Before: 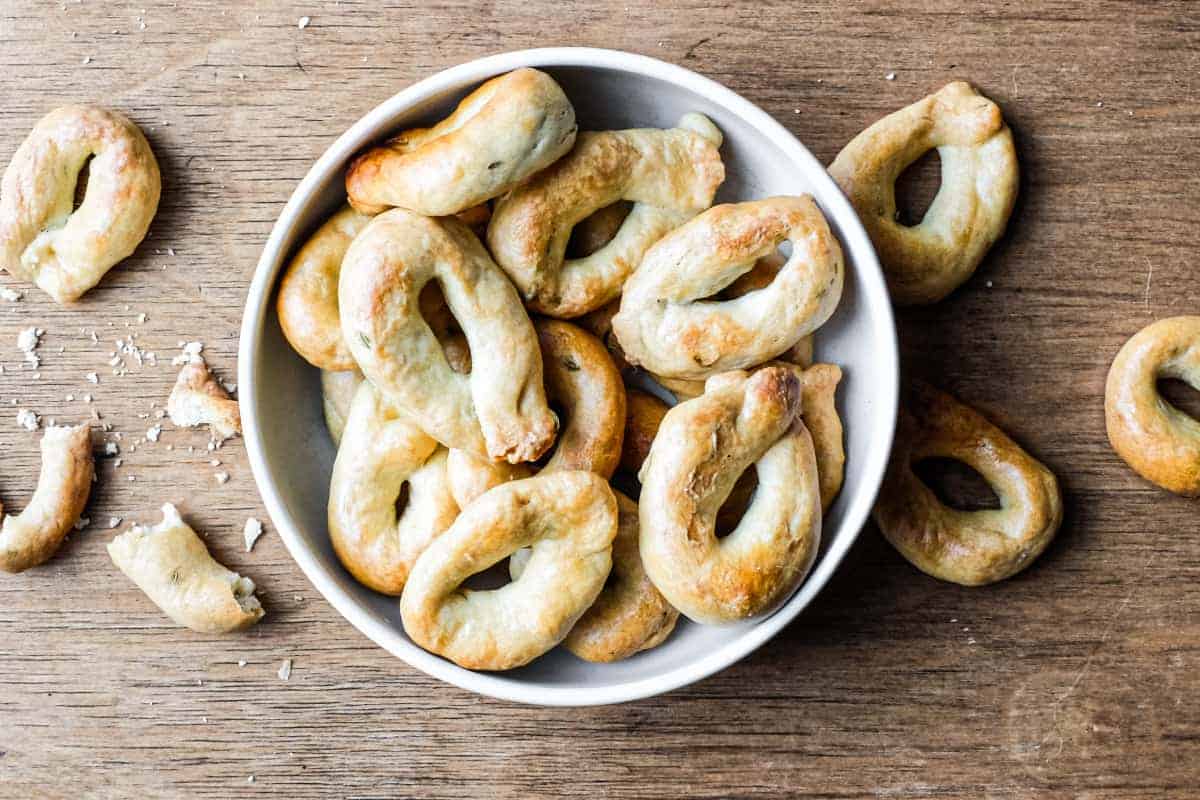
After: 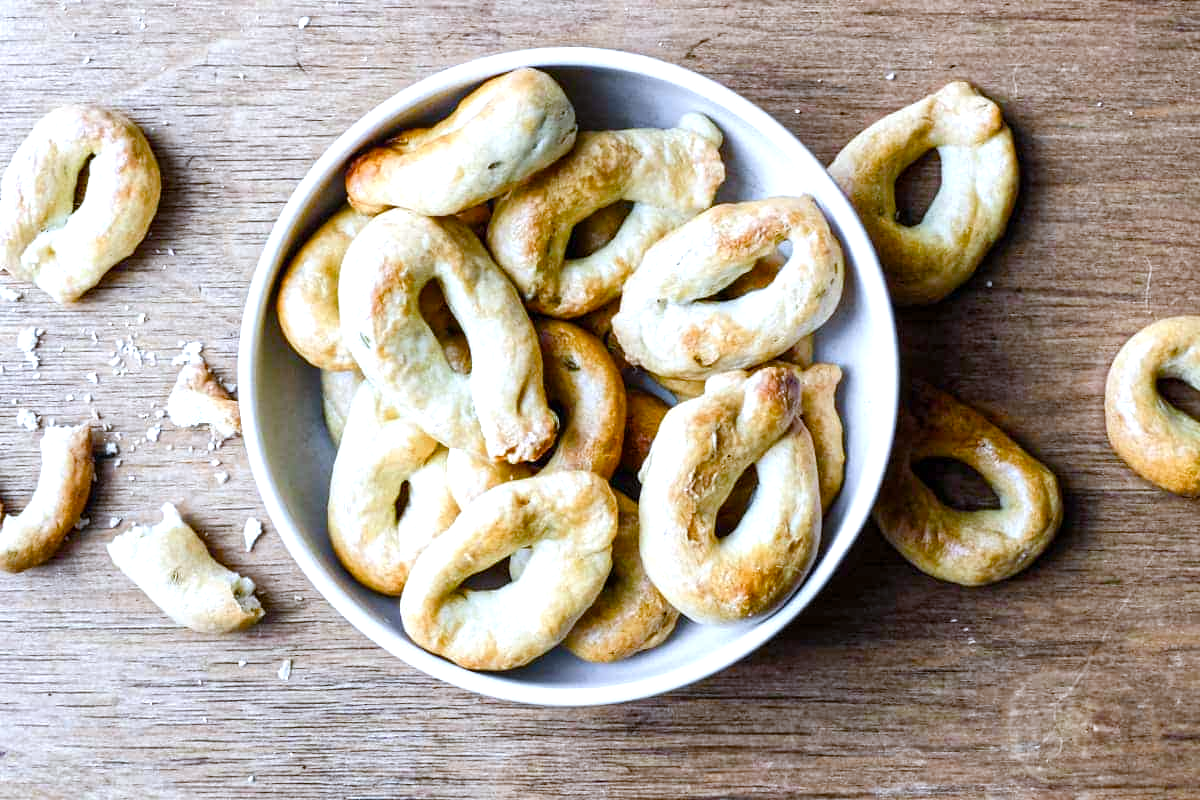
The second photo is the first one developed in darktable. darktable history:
color balance rgb: perceptual saturation grading › global saturation 20%, perceptual saturation grading › highlights -50%, perceptual saturation grading › shadows 30%, perceptual brilliance grading › global brilliance 10%, perceptual brilliance grading › shadows 15%
white balance: red 0.926, green 1.003, blue 1.133
